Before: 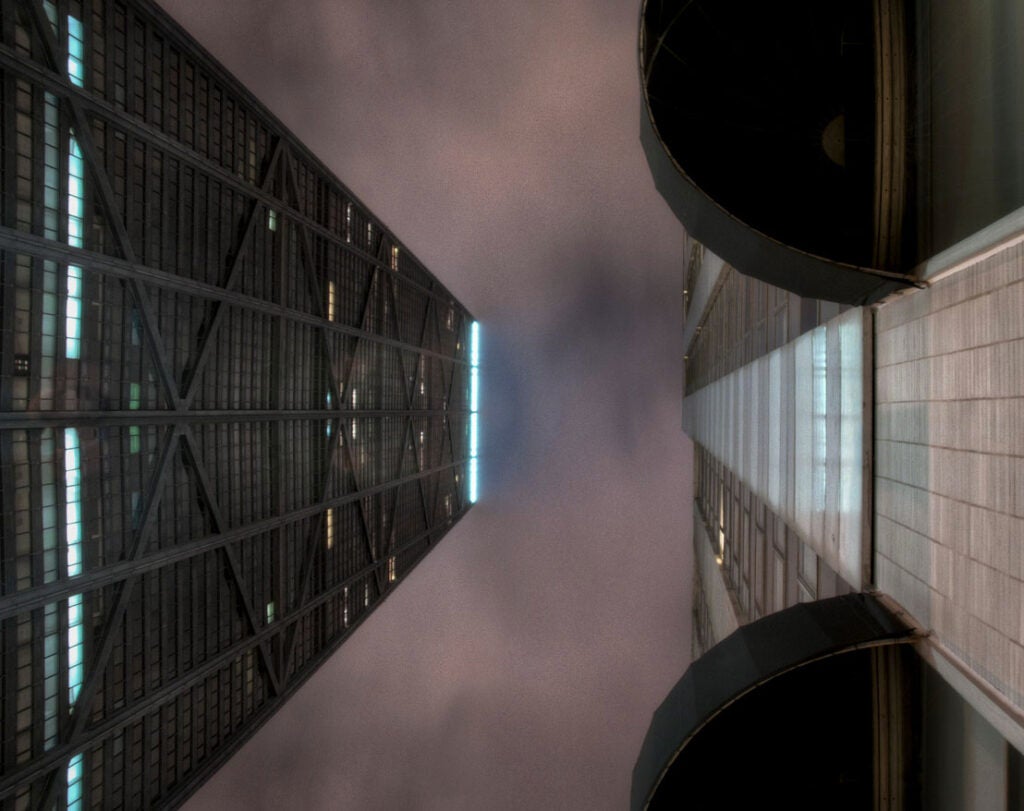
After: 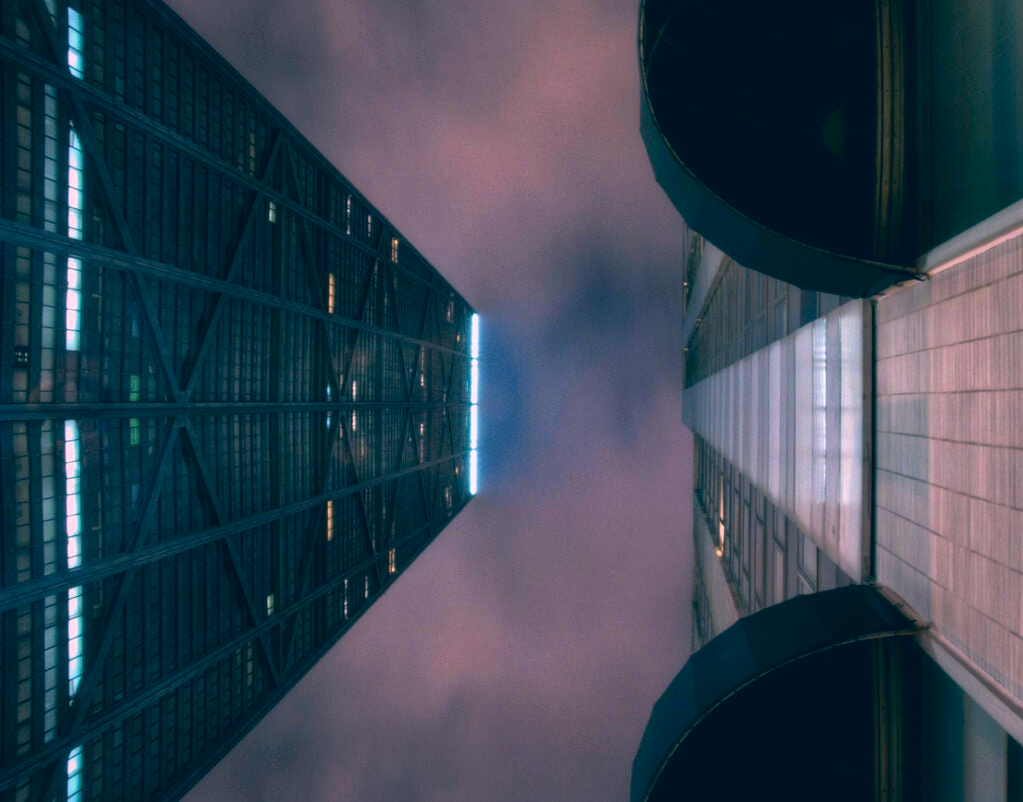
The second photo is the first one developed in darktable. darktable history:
color correction: highlights a* 17.45, highlights b* 0.25, shadows a* -15.48, shadows b* -13.88, saturation 1.46
crop: top 1.051%, right 0.005%
